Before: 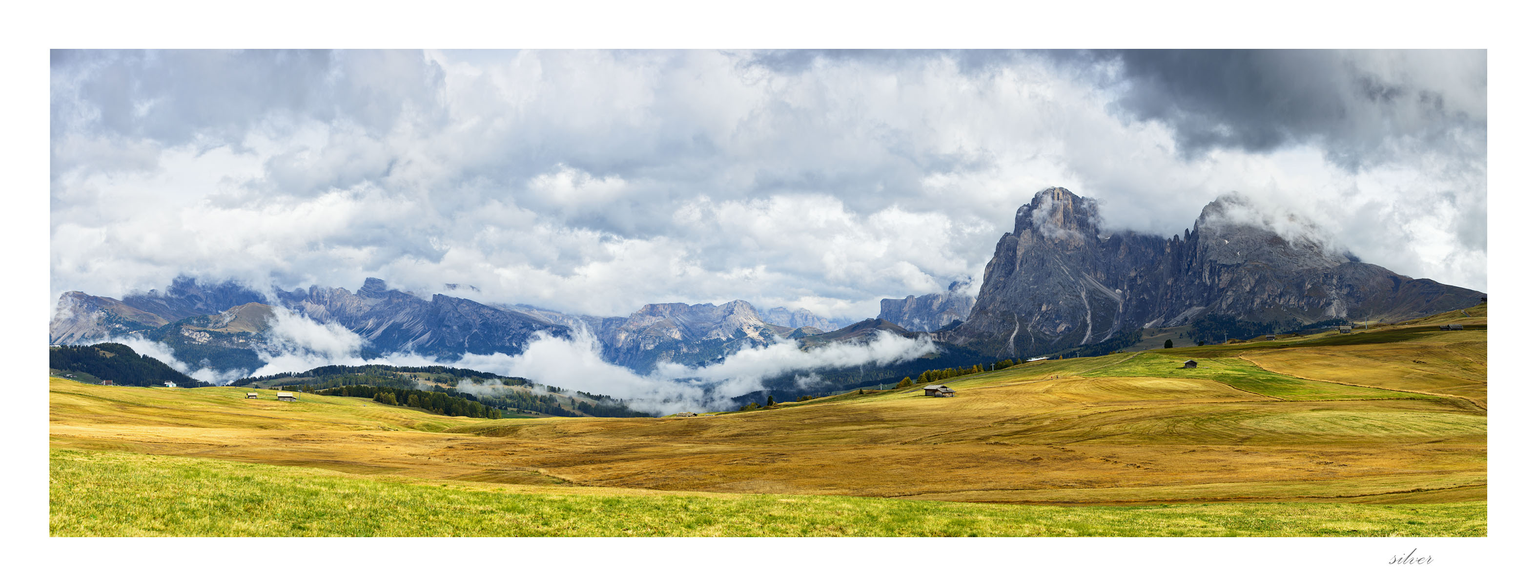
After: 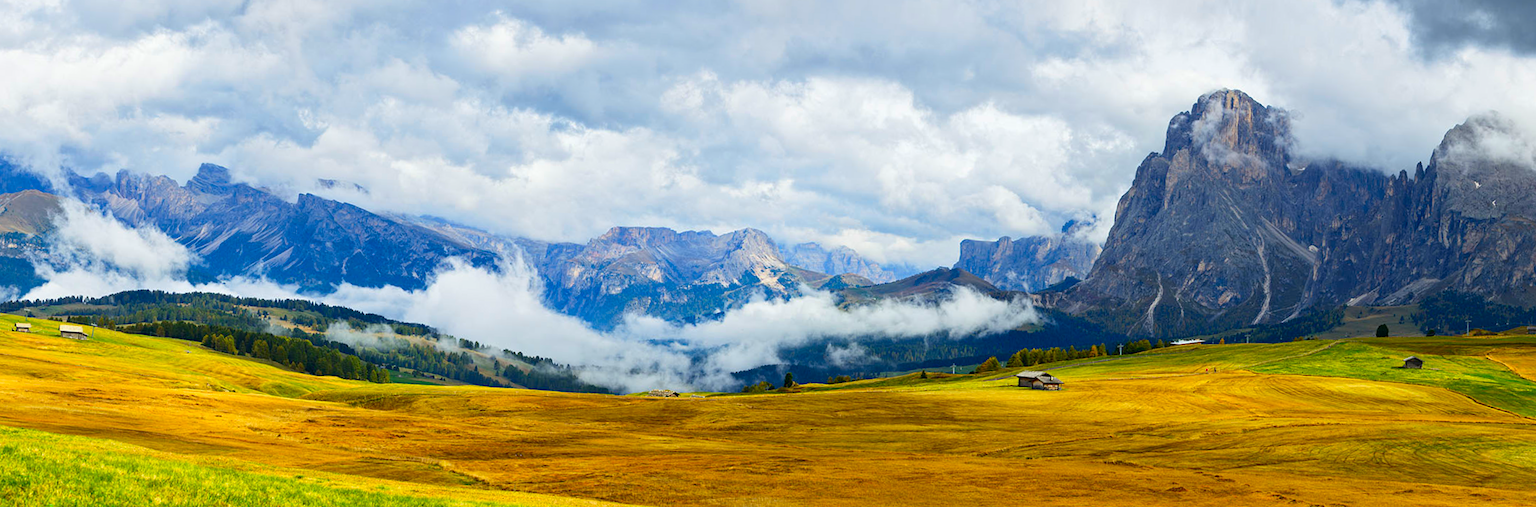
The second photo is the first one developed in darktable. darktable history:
color contrast: green-magenta contrast 1.69, blue-yellow contrast 1.49
crop and rotate: angle -3.37°, left 9.79%, top 20.73%, right 12.42%, bottom 11.82%
